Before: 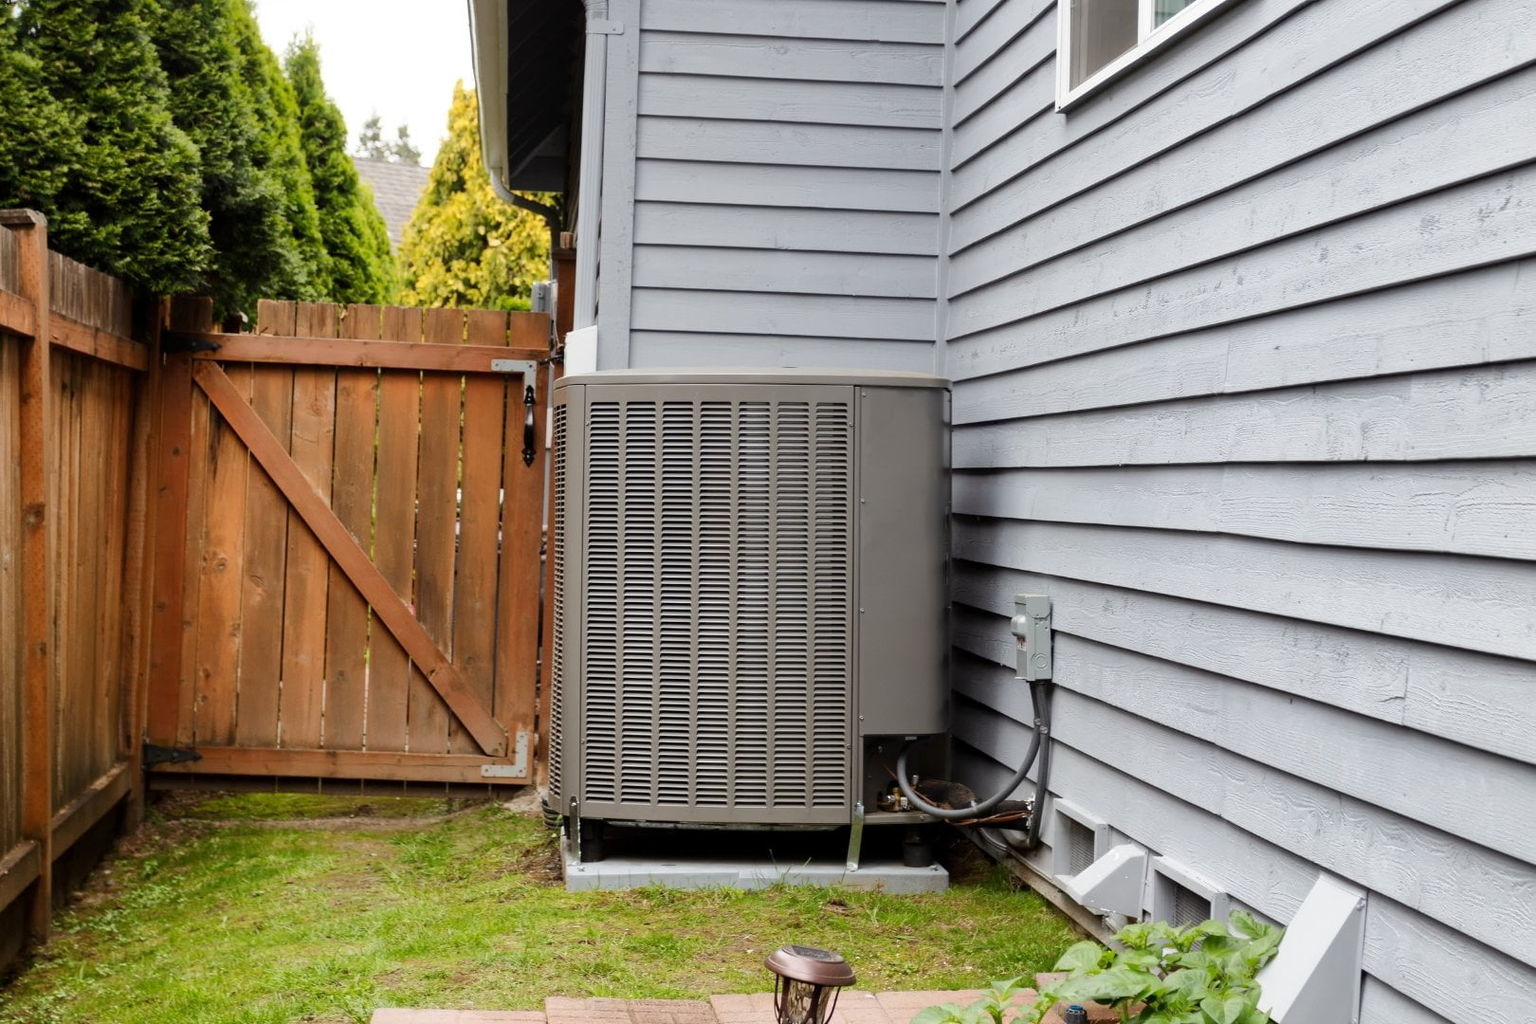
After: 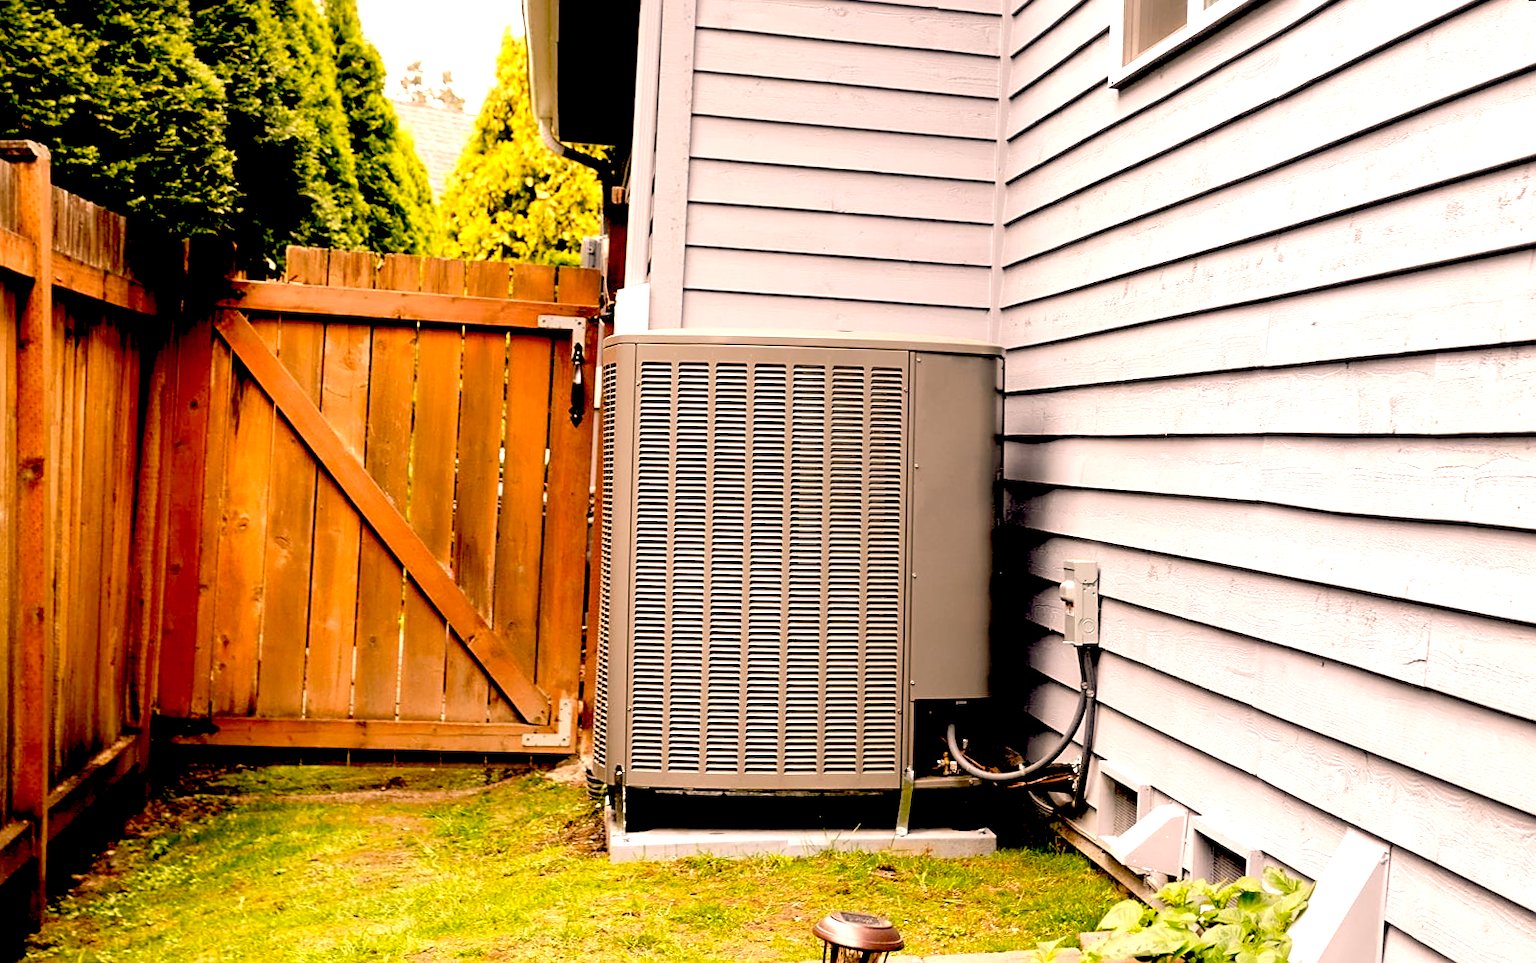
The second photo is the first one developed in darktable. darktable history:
color balance rgb: shadows lift › luminance -5%, shadows lift › chroma 1.1%, shadows lift › hue 219°, power › luminance 10%, power › chroma 2.83%, power › hue 60°, highlights gain › chroma 4.52%, highlights gain › hue 33.33°, saturation formula JzAzBz (2021)
rotate and perspective: rotation 0.679°, lens shift (horizontal) 0.136, crop left 0.009, crop right 0.991, crop top 0.078, crop bottom 0.95
sharpen: radius 1.864, amount 0.398, threshold 1.271
exposure: black level correction 0.035, exposure 0.9 EV, compensate highlight preservation false
